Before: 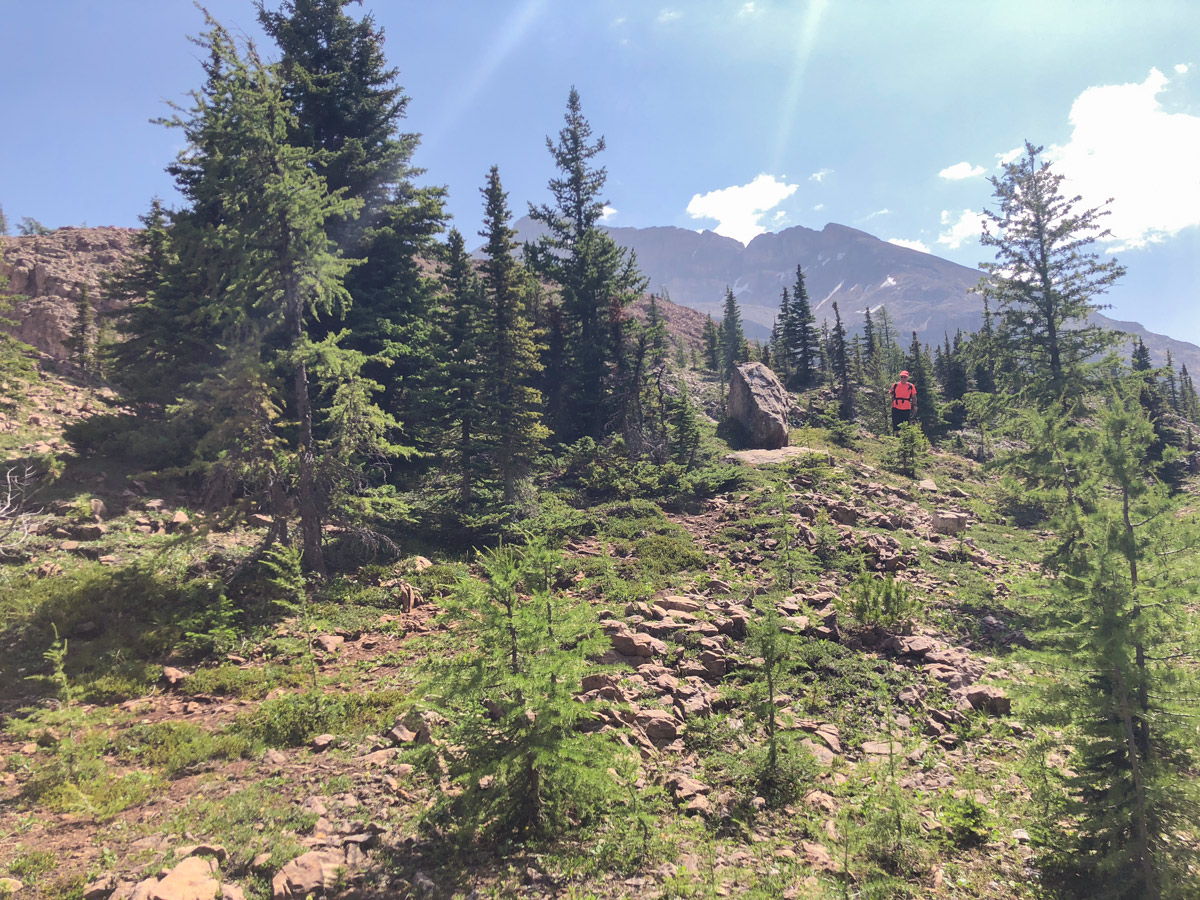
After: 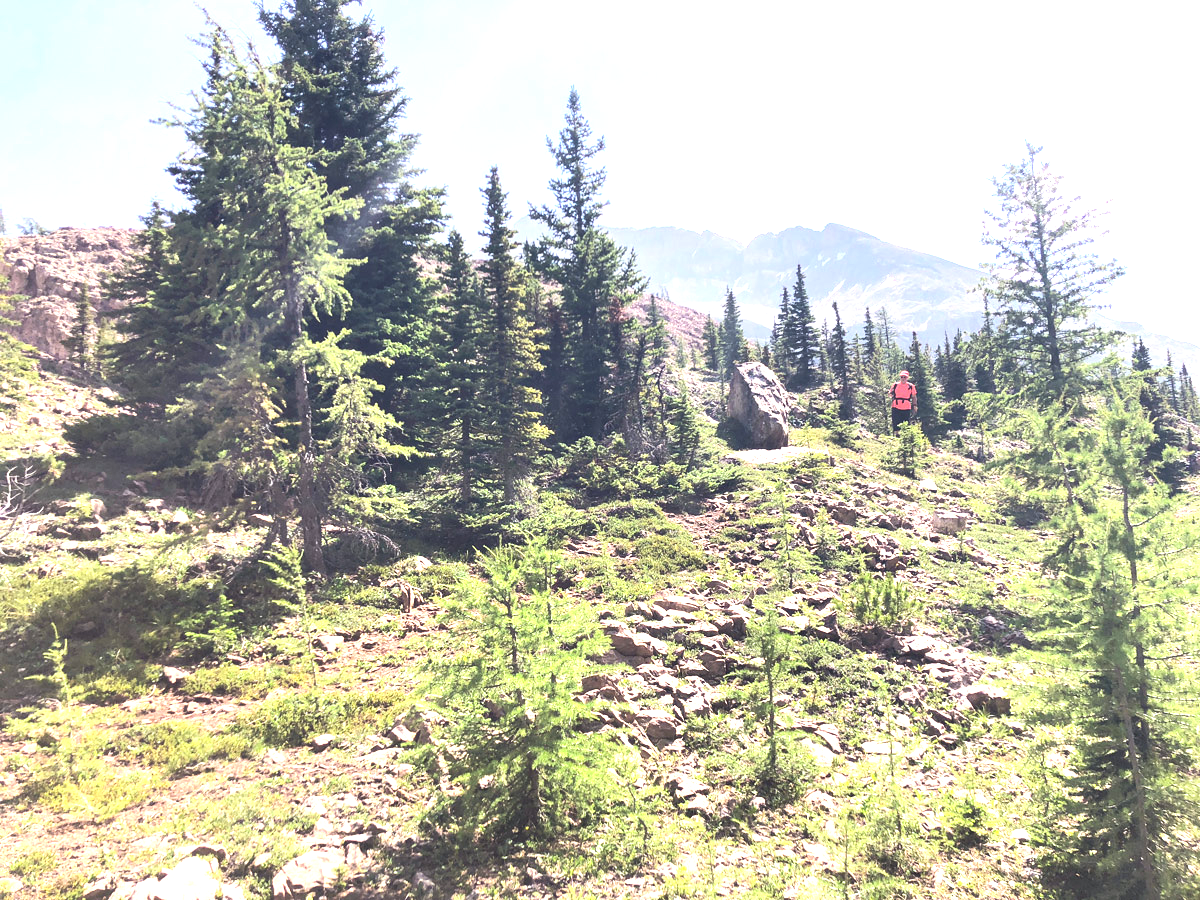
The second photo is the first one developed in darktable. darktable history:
tone curve: curves: ch0 [(0, 0) (0.003, 0.002) (0.011, 0.009) (0.025, 0.022) (0.044, 0.041) (0.069, 0.059) (0.1, 0.082) (0.136, 0.106) (0.177, 0.138) (0.224, 0.179) (0.277, 0.226) (0.335, 0.28) (0.399, 0.342) (0.468, 0.413) (0.543, 0.493) (0.623, 0.591) (0.709, 0.699) (0.801, 0.804) (0.898, 0.899) (1, 1)], color space Lab, linked channels, preserve colors none
exposure: black level correction 0, exposure 1.498 EV, compensate exposure bias true, compensate highlight preservation false
